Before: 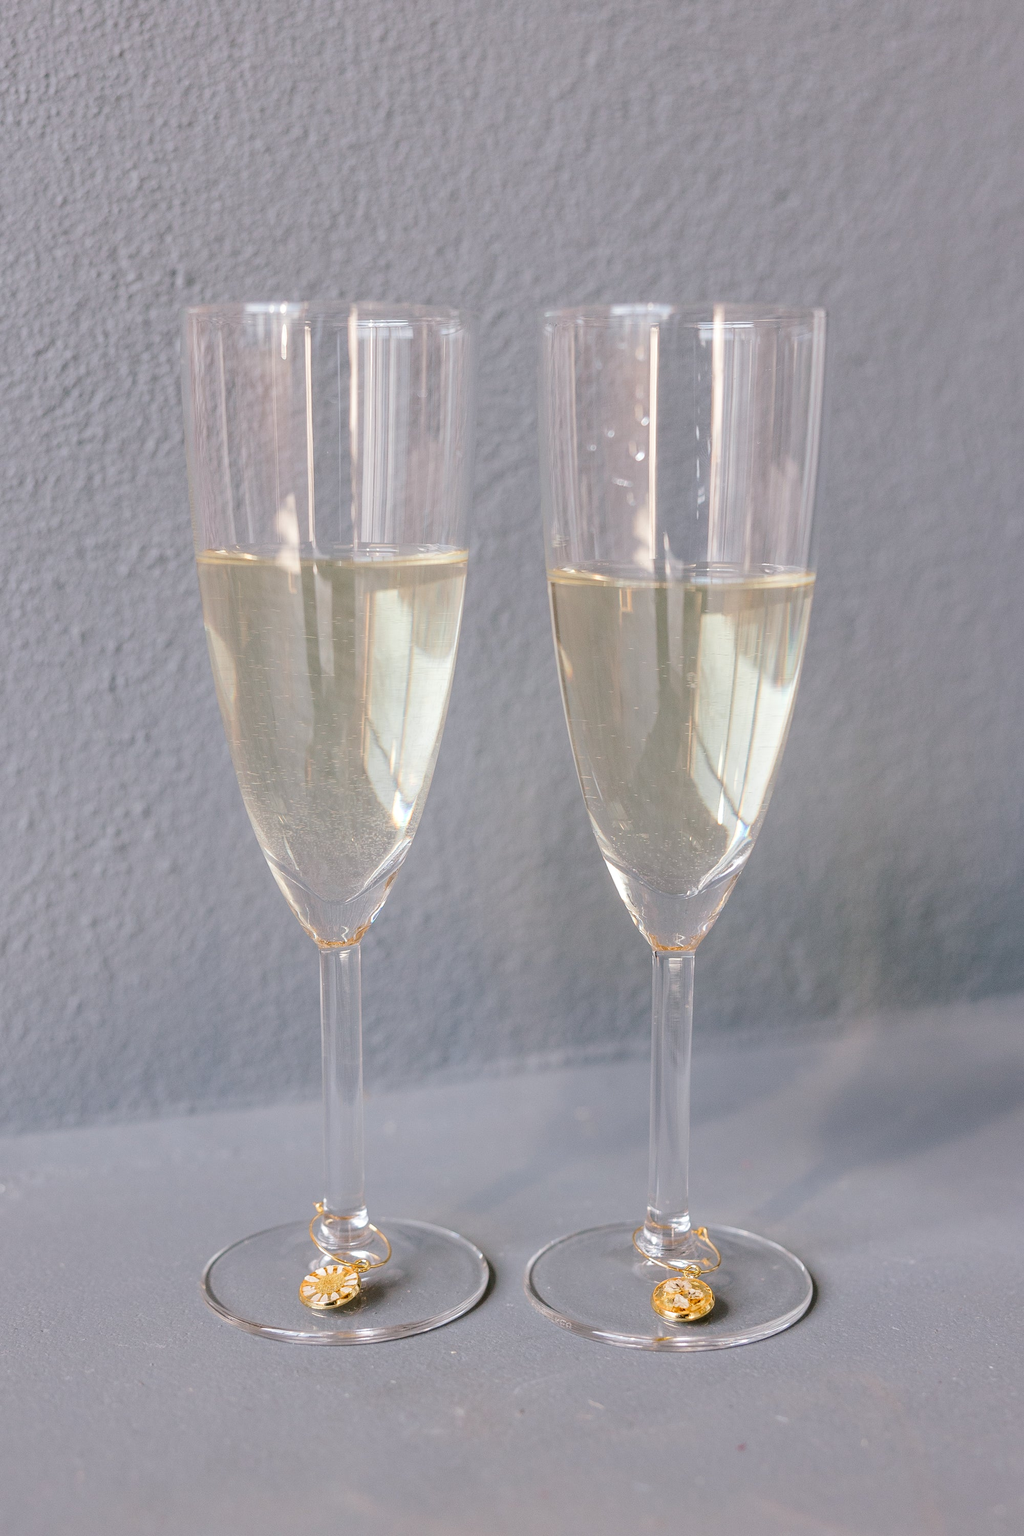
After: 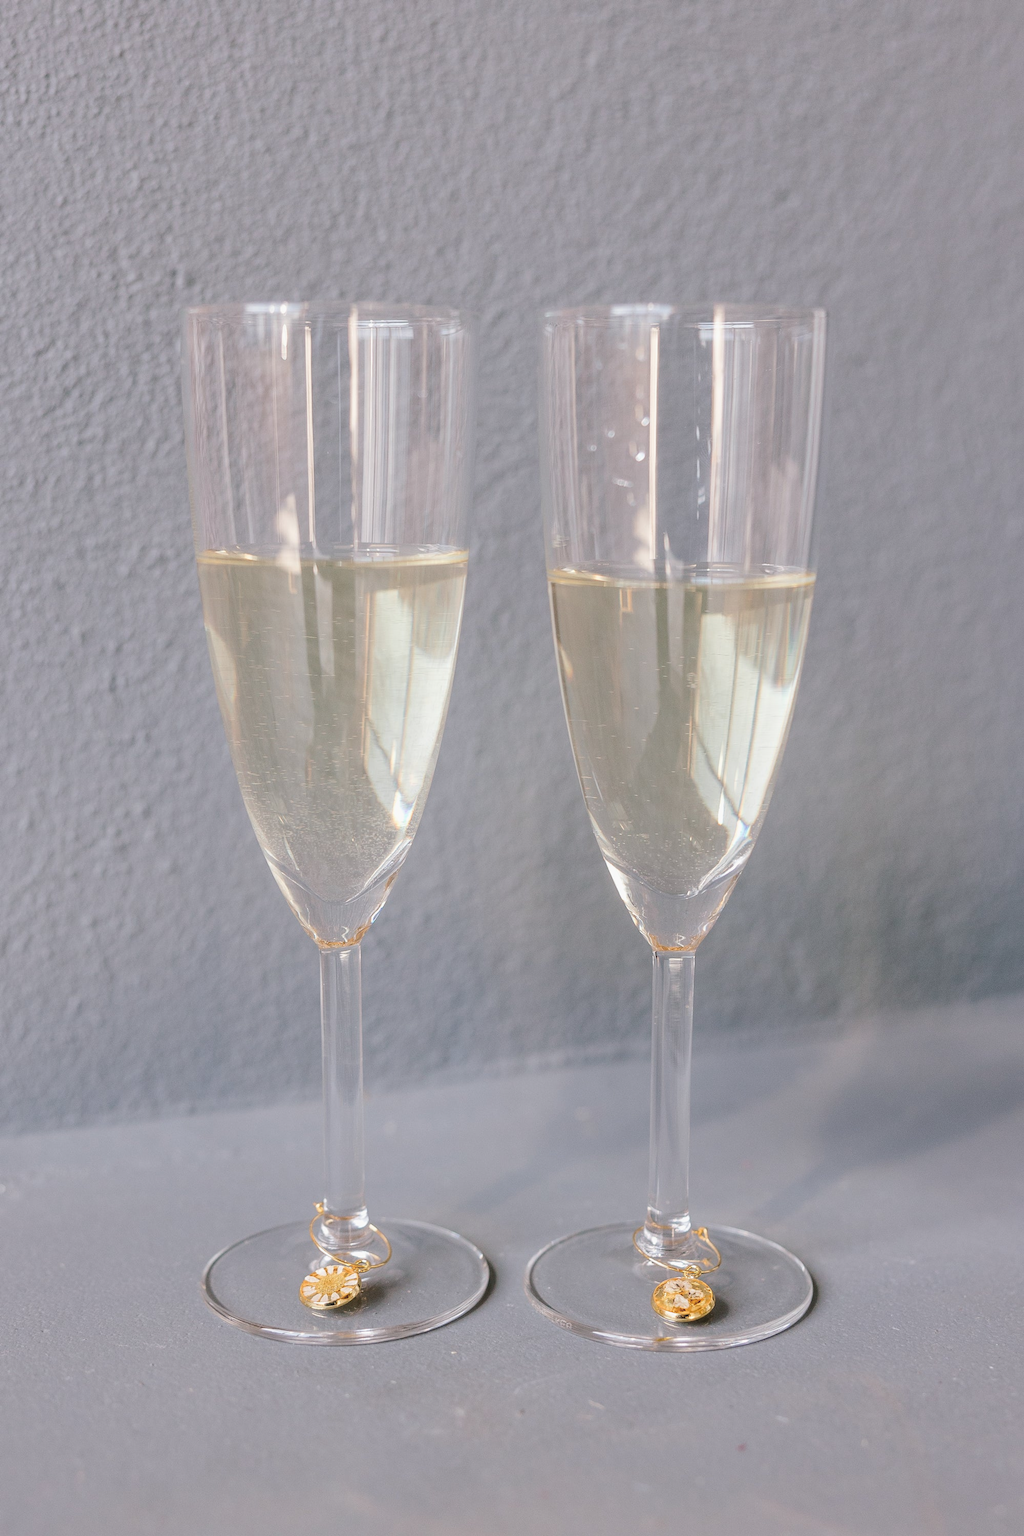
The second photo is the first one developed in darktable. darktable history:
haze removal: strength -0.079, distance 0.359, compatibility mode true, adaptive false
